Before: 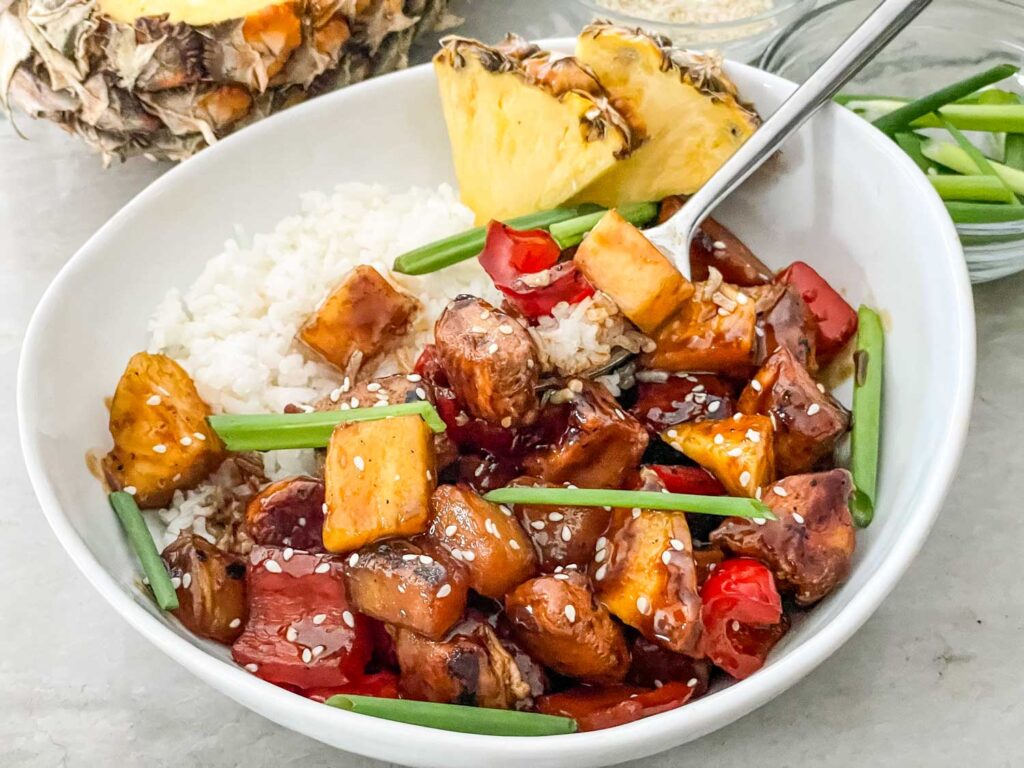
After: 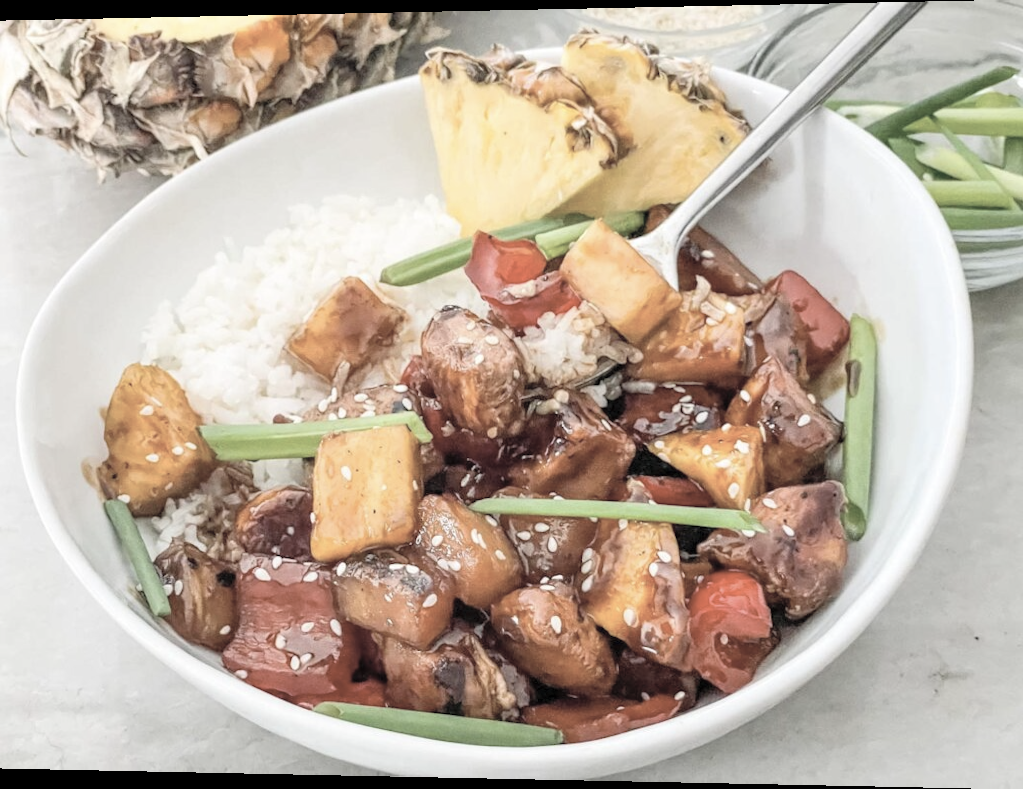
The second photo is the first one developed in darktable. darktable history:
contrast brightness saturation: brightness 0.18, saturation -0.5
rotate and perspective: lens shift (horizontal) -0.055, automatic cropping off
